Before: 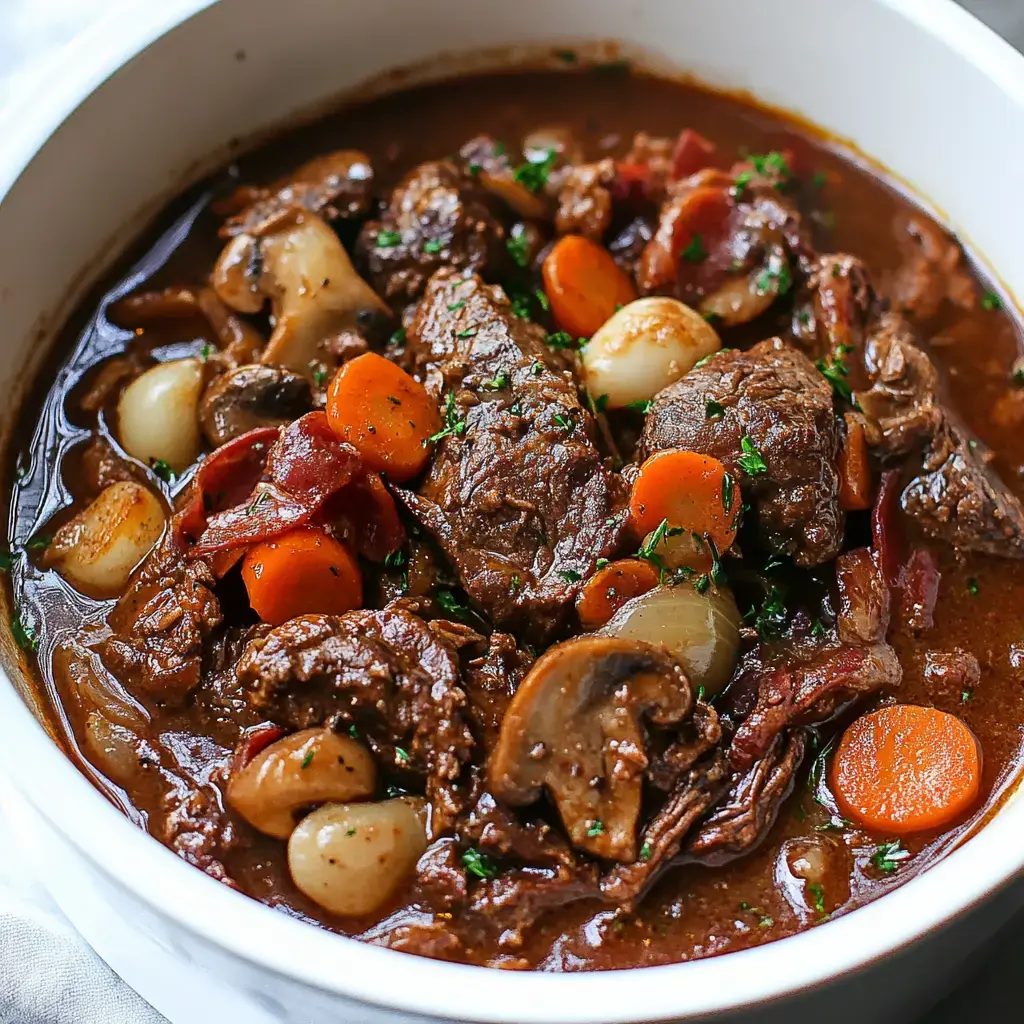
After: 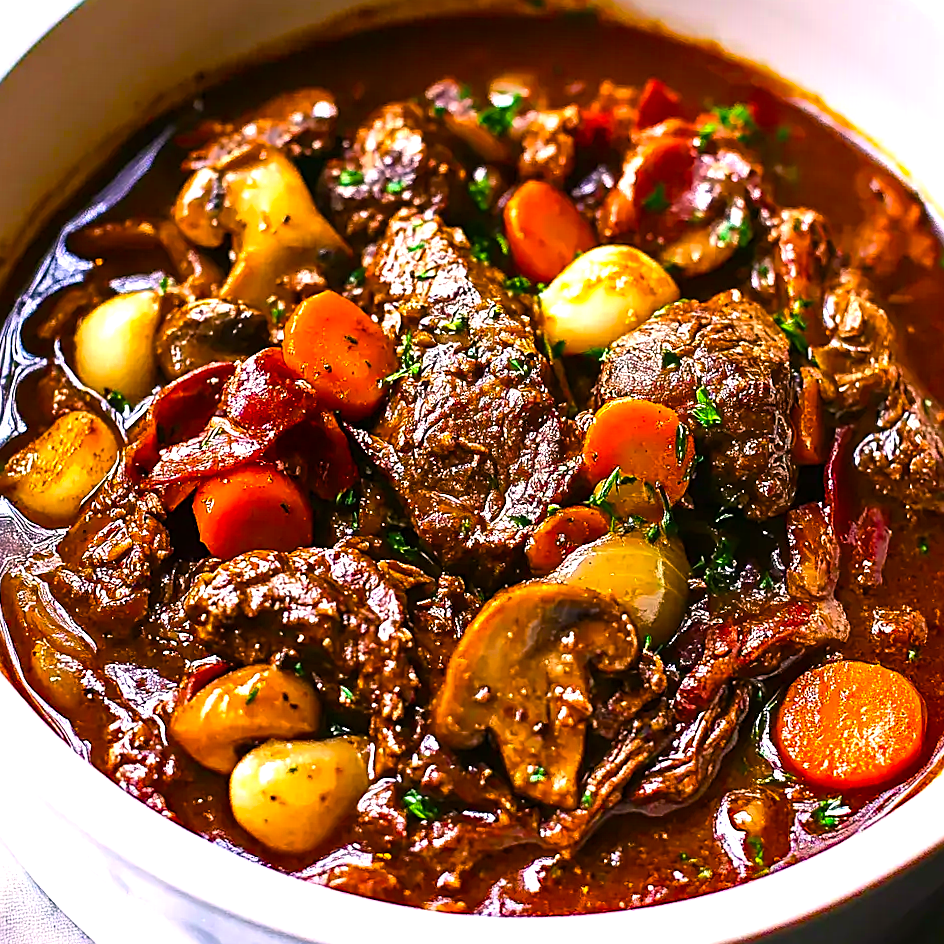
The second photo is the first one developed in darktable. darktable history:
crop and rotate: angle -1.96°, left 3.097%, top 4.154%, right 1.586%, bottom 0.529%
color balance rgb: linear chroma grading › global chroma 9%, perceptual saturation grading › global saturation 36%, perceptual saturation grading › shadows 35%, perceptual brilliance grading › global brilliance 15%, perceptual brilliance grading › shadows -35%, global vibrance 15%
tone curve: color space Lab, linked channels, preserve colors none
sharpen: on, module defaults
vignetting: fall-off start 88.53%, fall-off radius 44.2%, saturation 0.376, width/height ratio 1.161
color correction: highlights a* 12.23, highlights b* 5.41
exposure: black level correction 0, exposure 0.7 EV, compensate exposure bias true, compensate highlight preservation false
